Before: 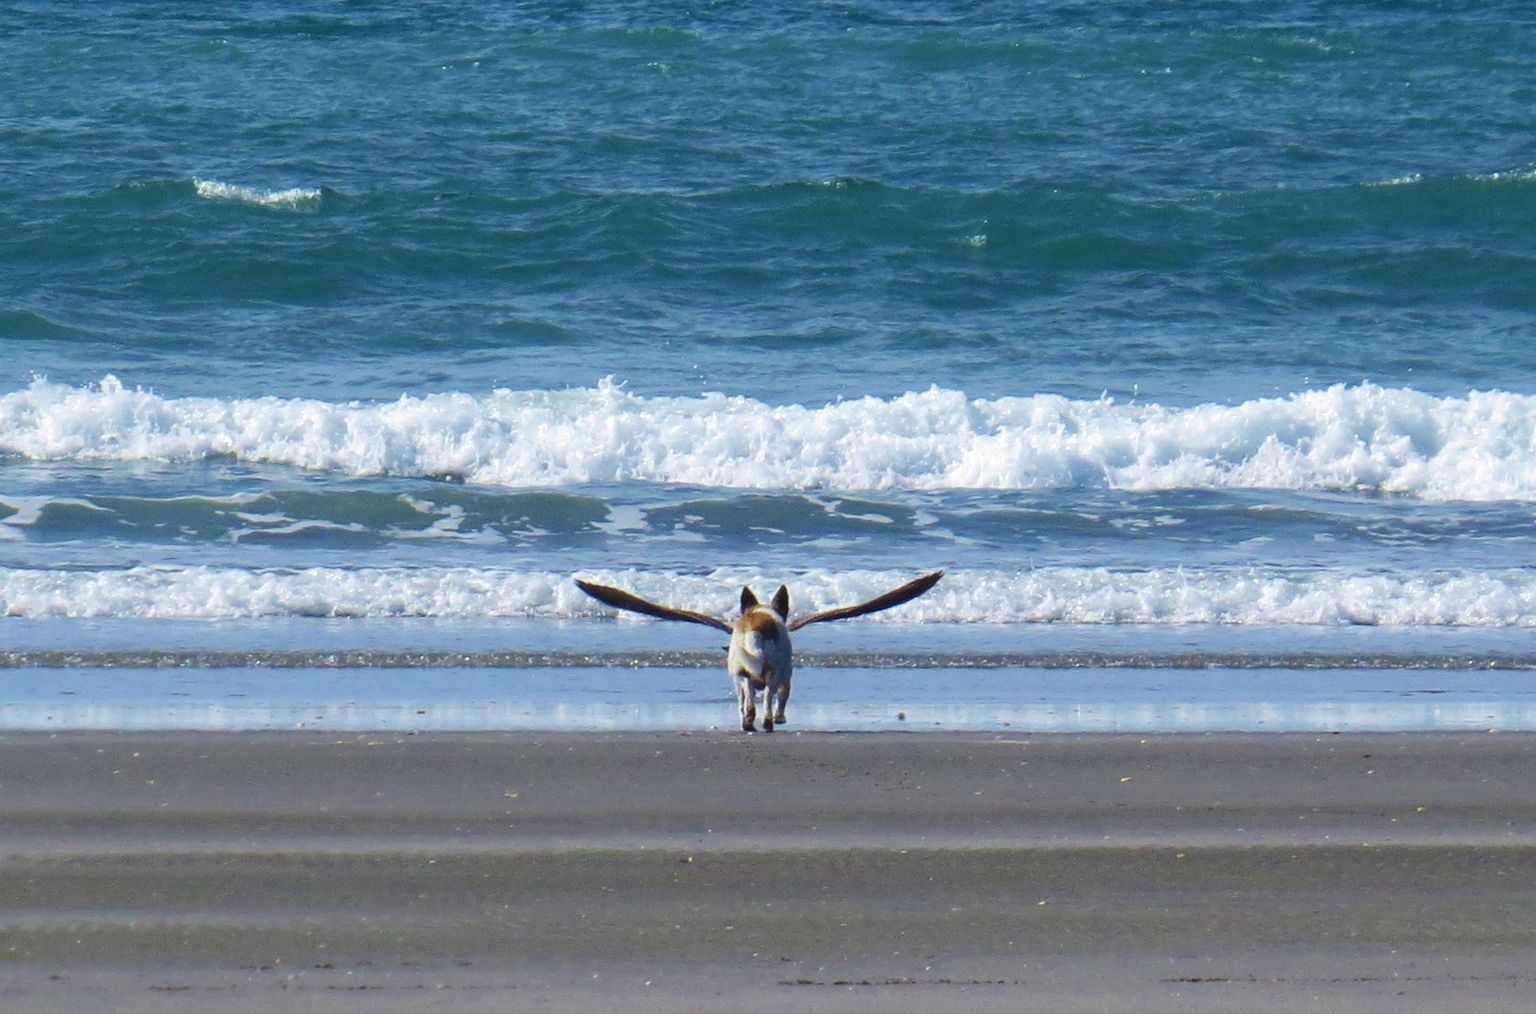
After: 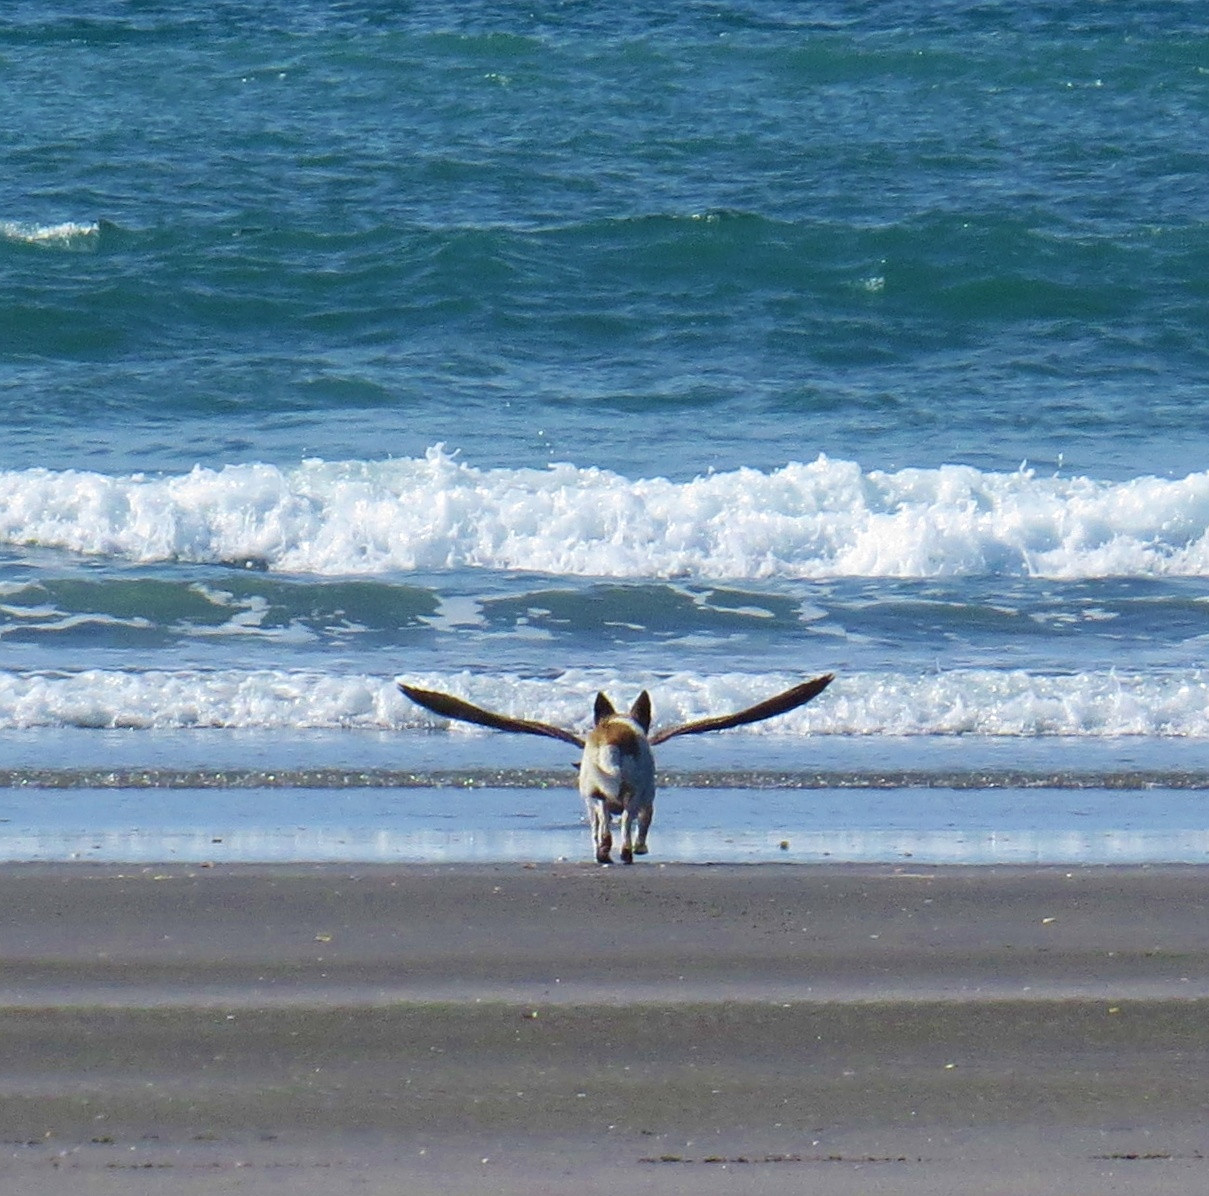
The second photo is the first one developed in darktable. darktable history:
crop and rotate: left 15.446%, right 17.836%
sharpen: amount 0.2
